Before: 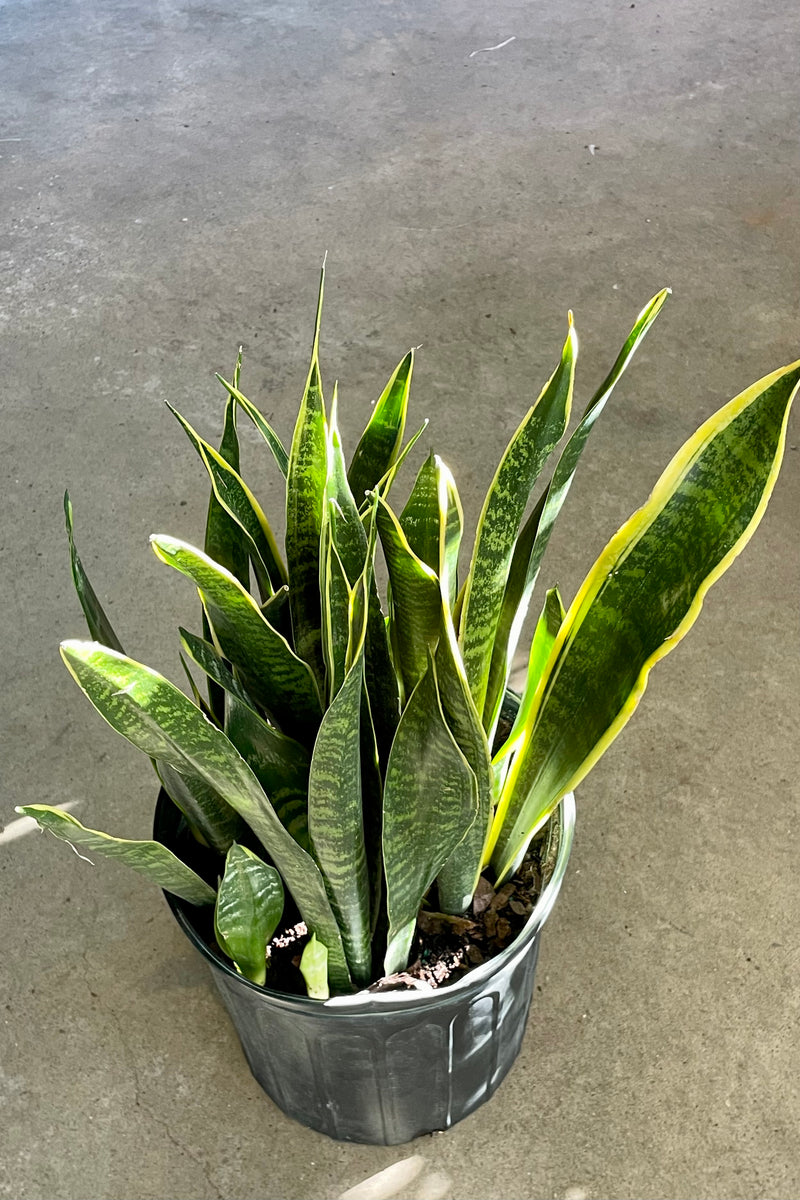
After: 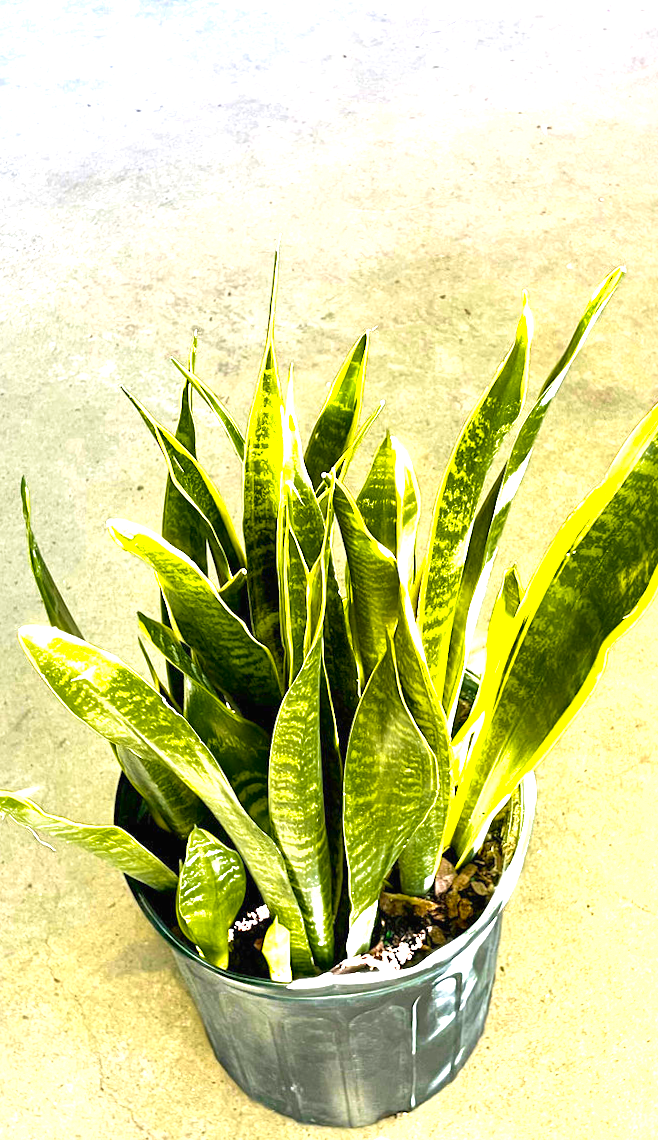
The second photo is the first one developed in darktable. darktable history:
exposure: black level correction 0, exposure 1.449 EV, compensate highlight preservation false
color zones: curves: ch0 [(0.099, 0.624) (0.257, 0.596) (0.384, 0.376) (0.529, 0.492) (0.697, 0.564) (0.768, 0.532) (0.908, 0.644)]; ch1 [(0.112, 0.564) (0.254, 0.612) (0.432, 0.676) (0.592, 0.456) (0.743, 0.684) (0.888, 0.536)]; ch2 [(0.25, 0.5) (0.469, 0.36) (0.75, 0.5)]
crop and rotate: angle 0.699°, left 4.53%, top 0.63%, right 11.696%, bottom 2.599%
velvia: on, module defaults
color balance rgb: perceptual saturation grading › global saturation 40.512%, perceptual brilliance grading › global brilliance 1.876%, perceptual brilliance grading › highlights 8.335%, perceptual brilliance grading › shadows -4.097%, contrast -9.637%
